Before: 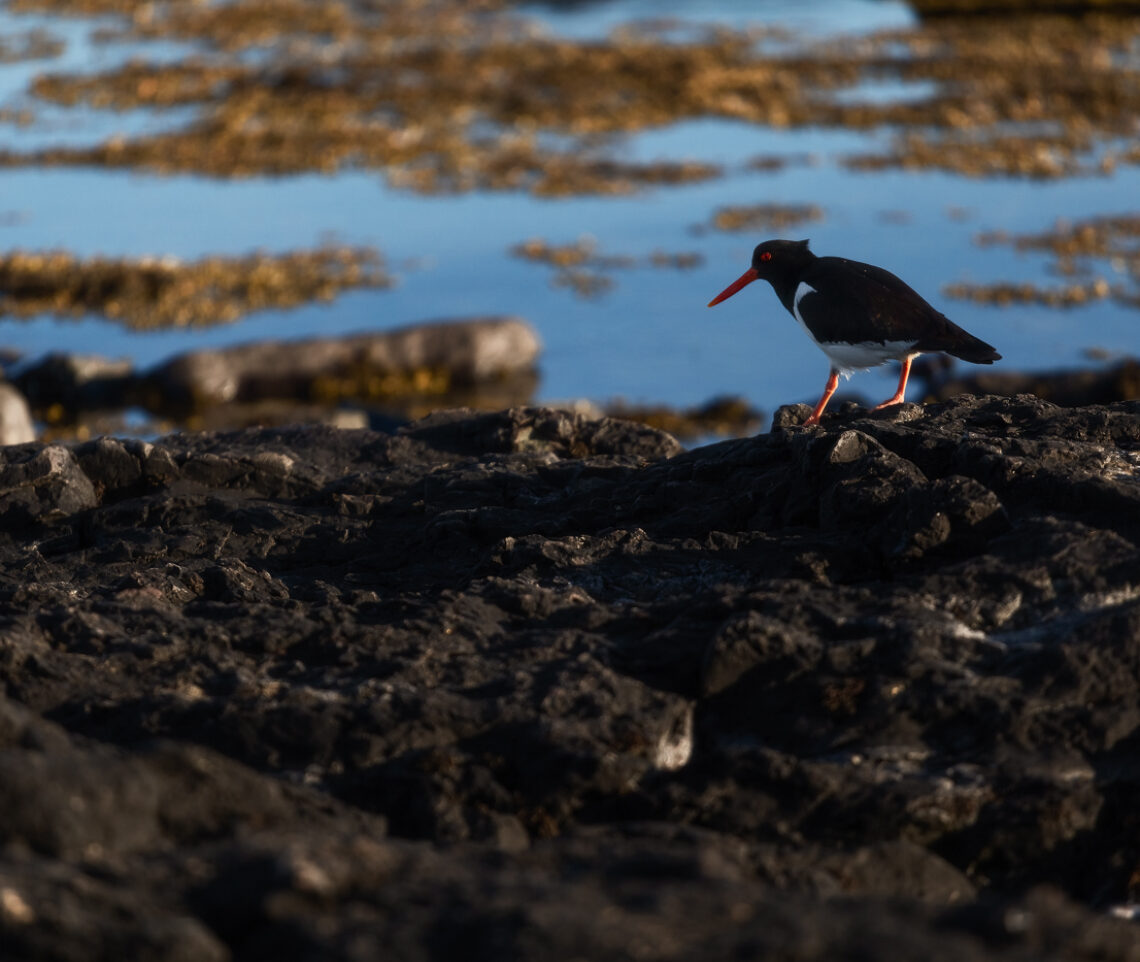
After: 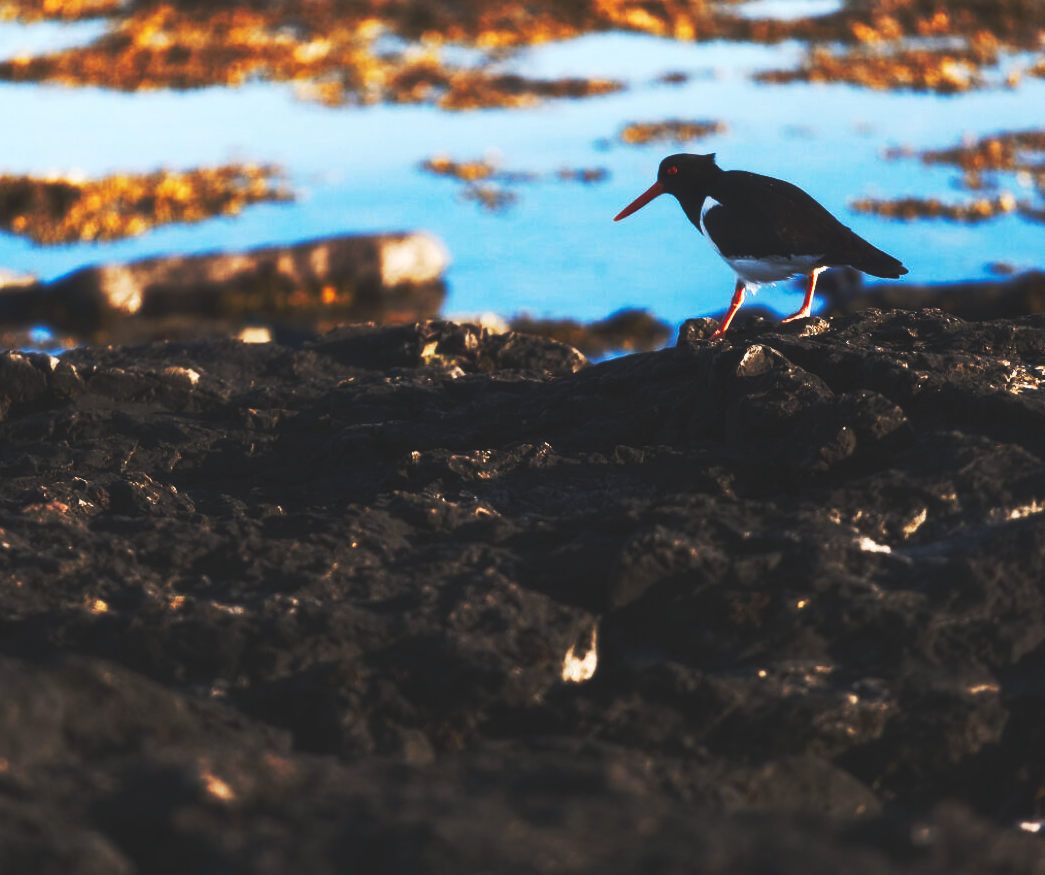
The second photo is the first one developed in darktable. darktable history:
crop and rotate: left 8.324%, top 8.998%
base curve: curves: ch0 [(0, 0.015) (0.085, 0.116) (0.134, 0.298) (0.19, 0.545) (0.296, 0.764) (0.599, 0.982) (1, 1)], preserve colors none
